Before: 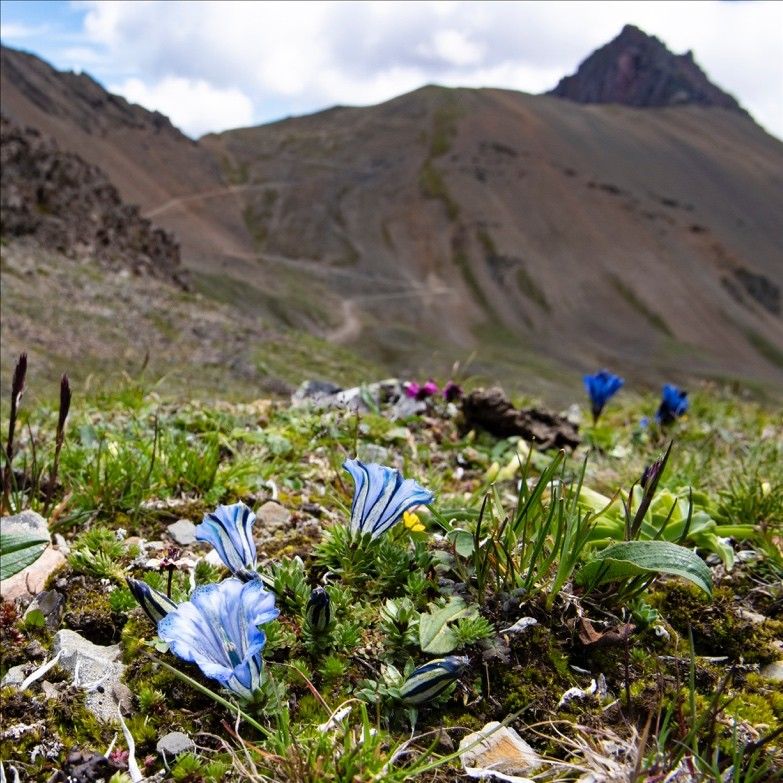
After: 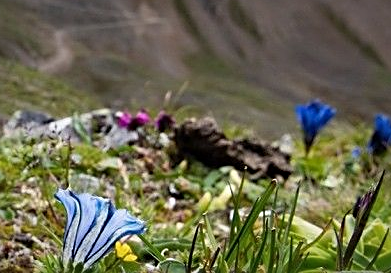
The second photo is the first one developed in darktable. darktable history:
sharpen: on, module defaults
crop: left 36.85%, top 34.541%, right 13.158%, bottom 30.533%
vignetting: fall-off start 67.83%, fall-off radius 68.41%, brightness -0.317, saturation -0.045, automatic ratio true
